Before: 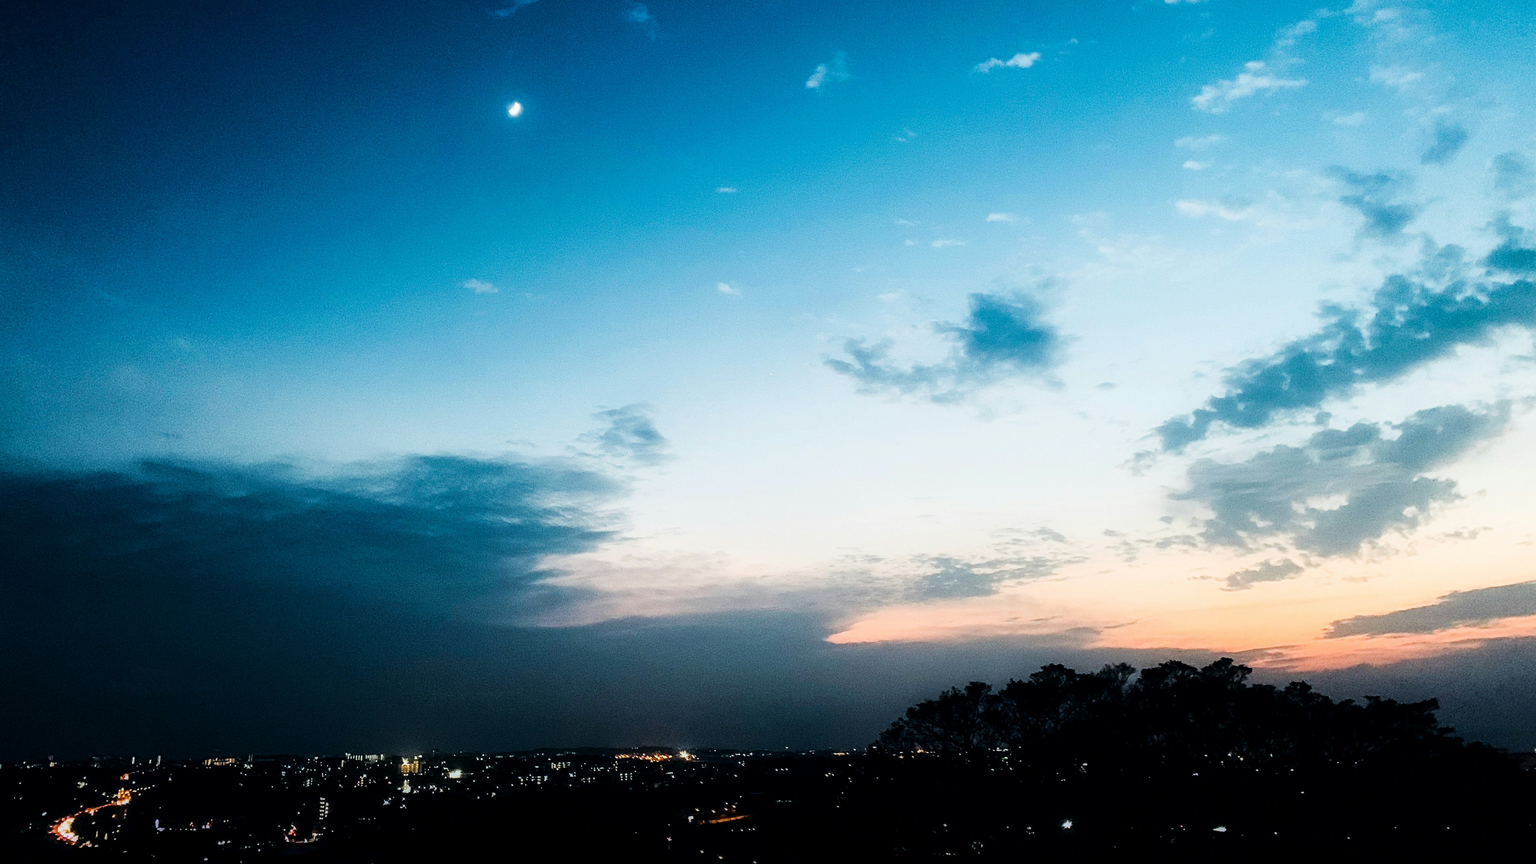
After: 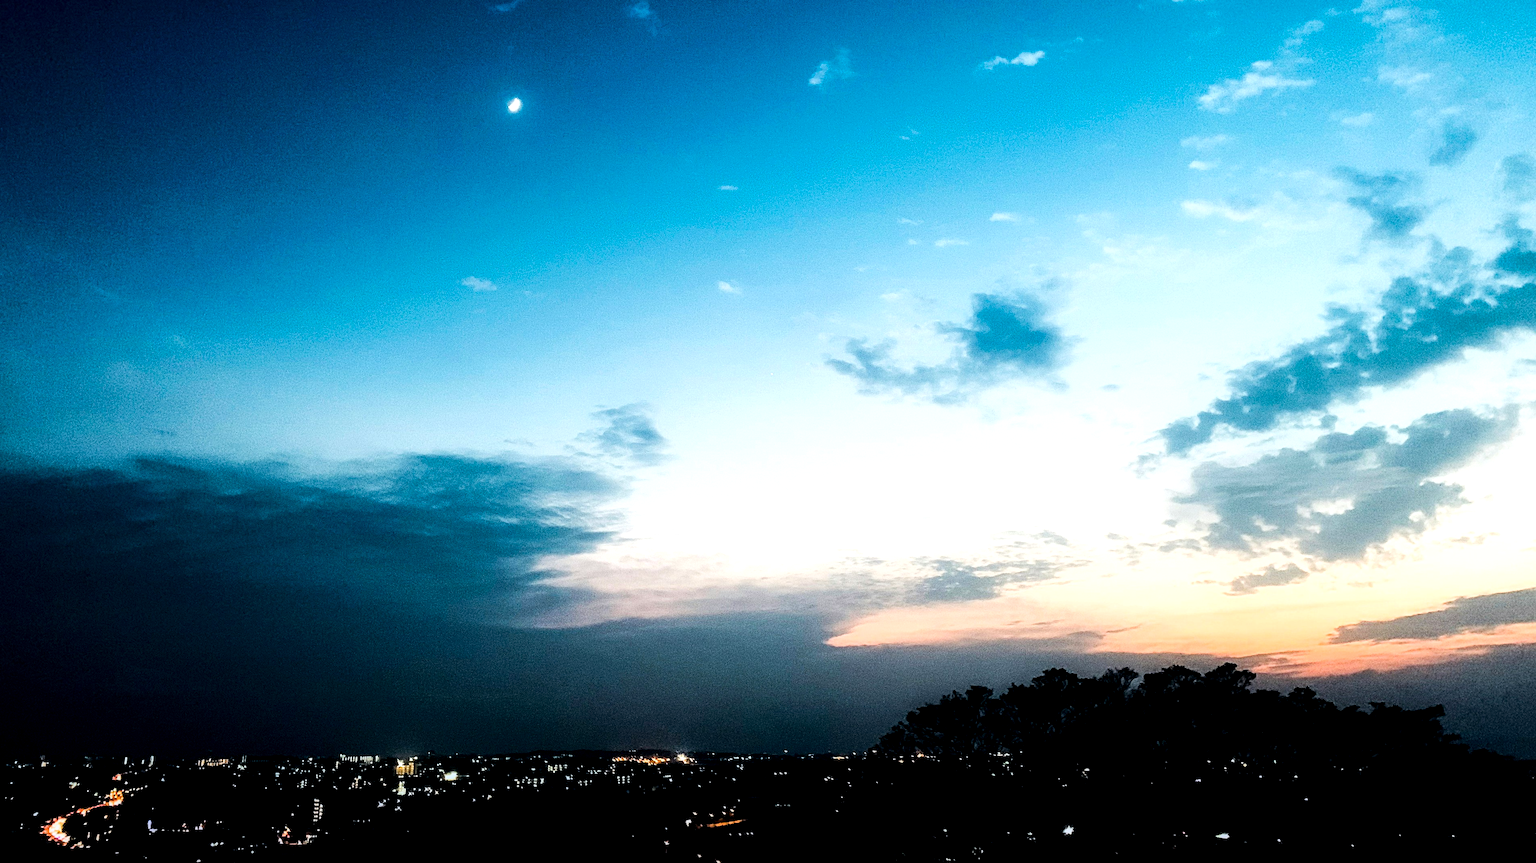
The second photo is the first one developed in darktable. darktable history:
exposure: black level correction 0.004, exposure 0.015 EV, compensate highlight preservation false
crop and rotate: angle -0.306°
tone equalizer: -8 EV -0.444 EV, -7 EV -0.421 EV, -6 EV -0.342 EV, -5 EV -0.213 EV, -3 EV 0.25 EV, -2 EV 0.357 EV, -1 EV 0.364 EV, +0 EV 0.397 EV, edges refinement/feathering 500, mask exposure compensation -1.57 EV, preserve details no
shadows and highlights: shadows 30.78, highlights 1.53, highlights color adjustment 78.41%, soften with gaussian
haze removal: adaptive false
